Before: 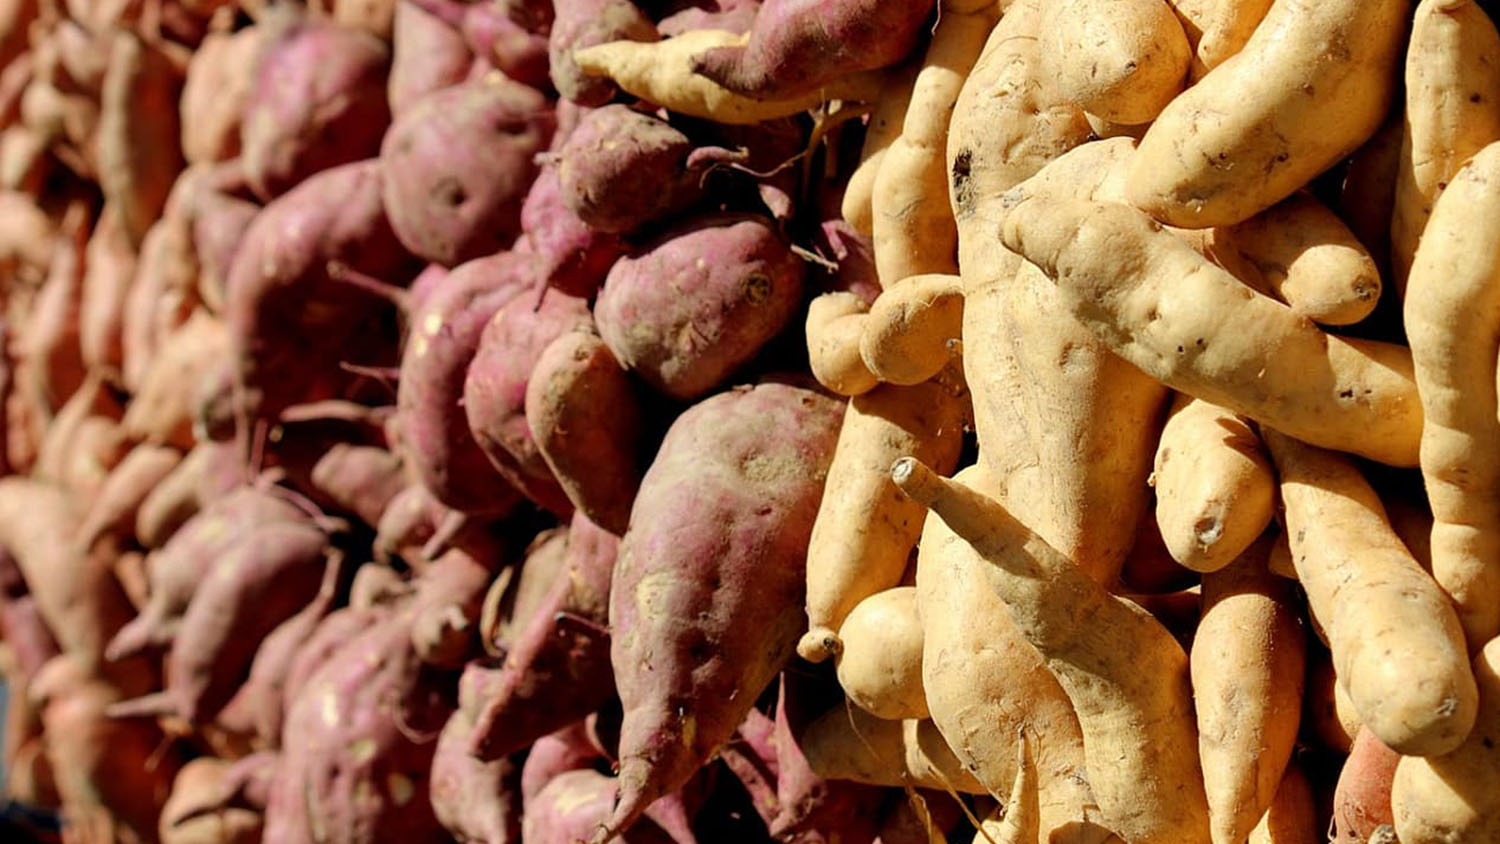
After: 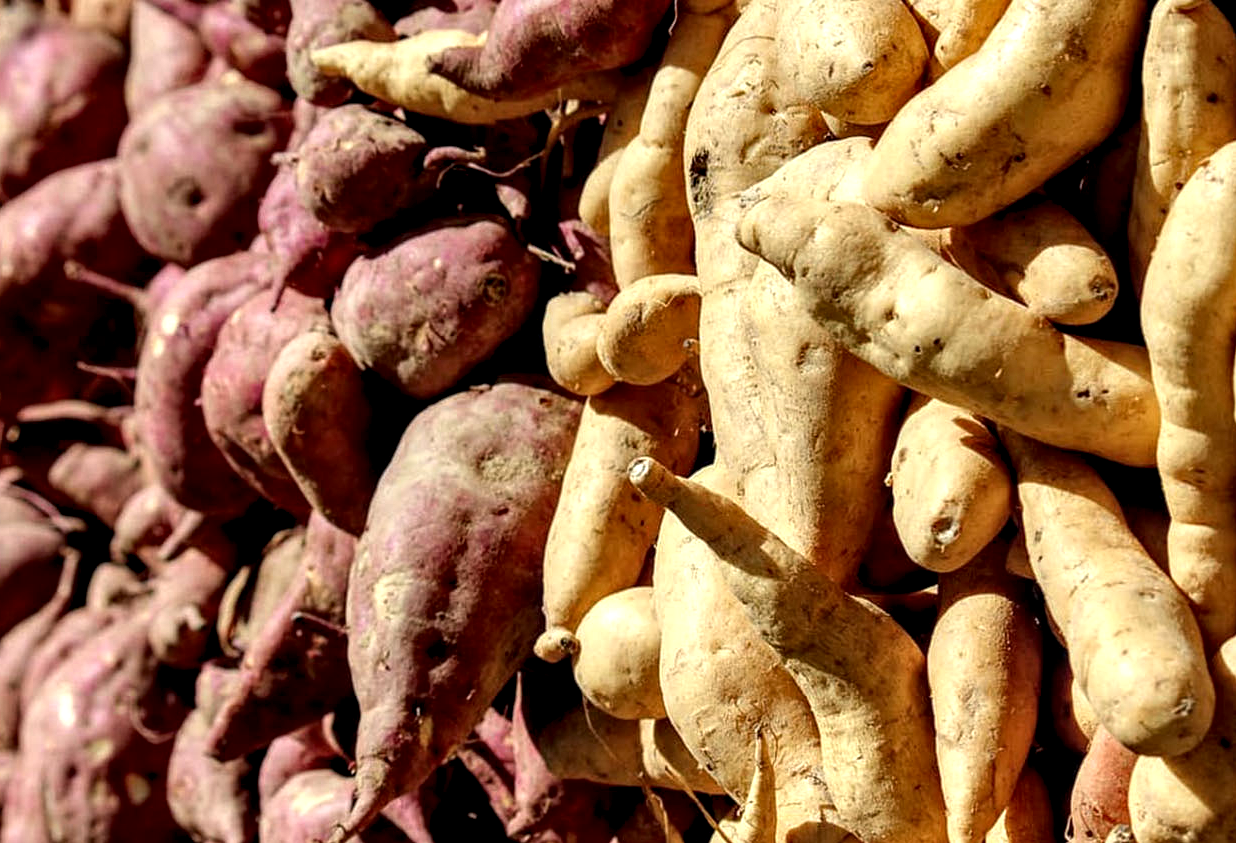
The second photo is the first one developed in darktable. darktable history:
crop: left 17.582%, bottom 0.031%
local contrast: highlights 65%, shadows 54%, detail 169%, midtone range 0.514
